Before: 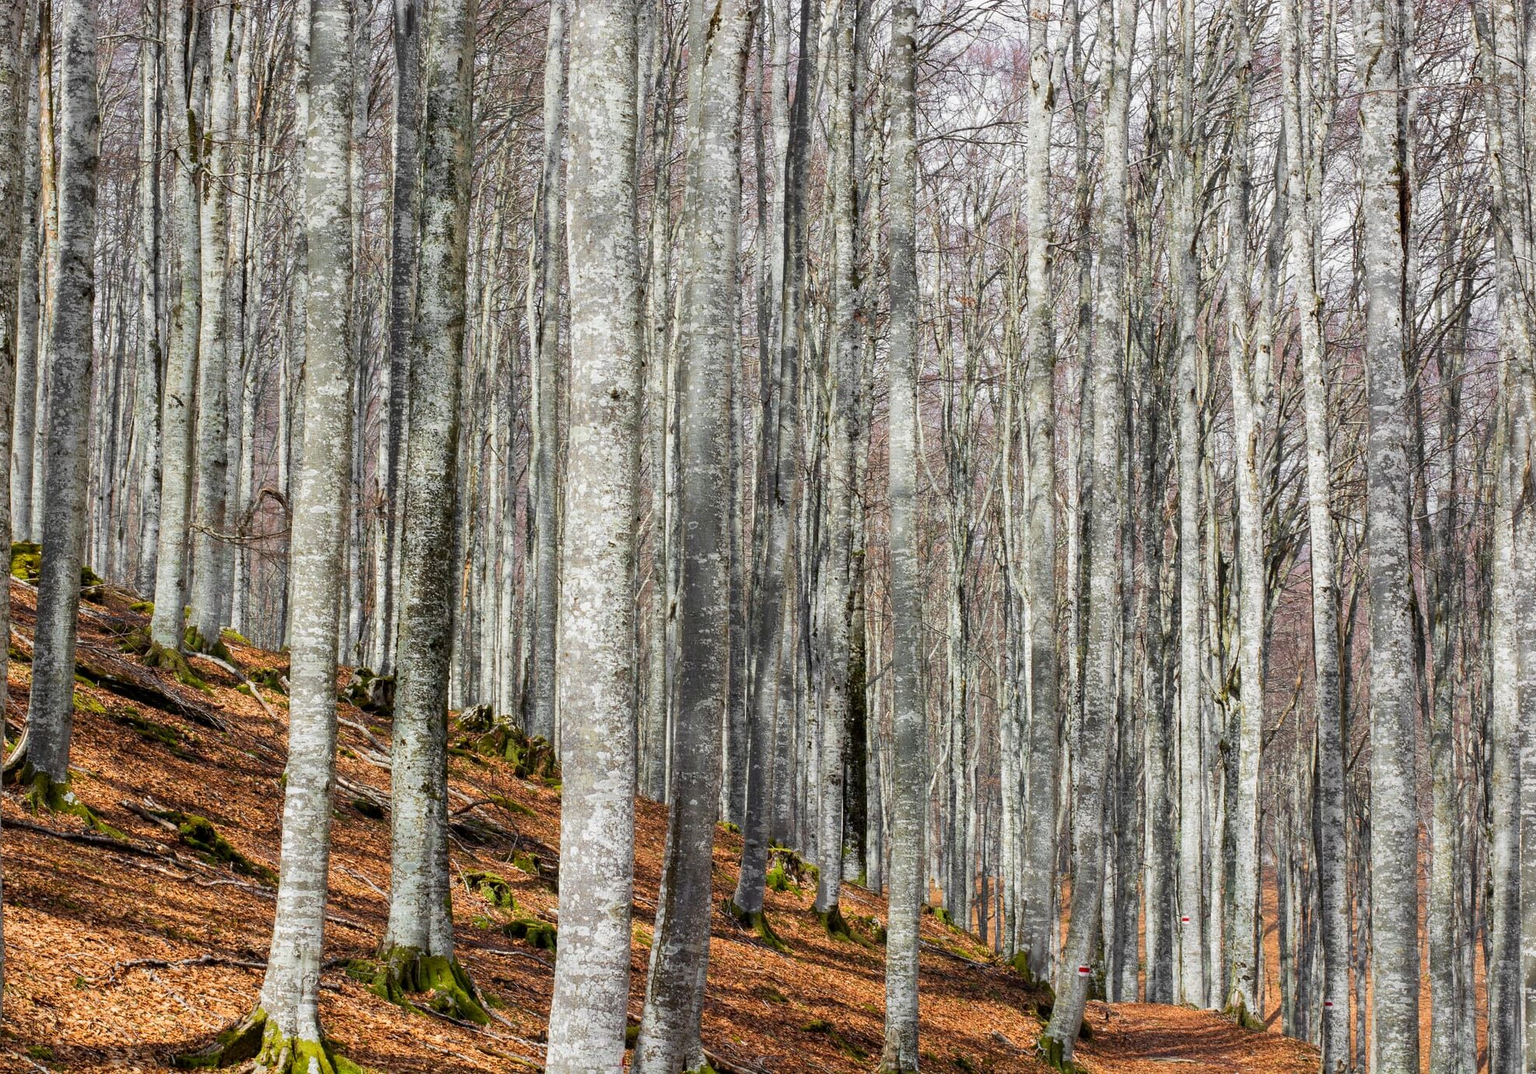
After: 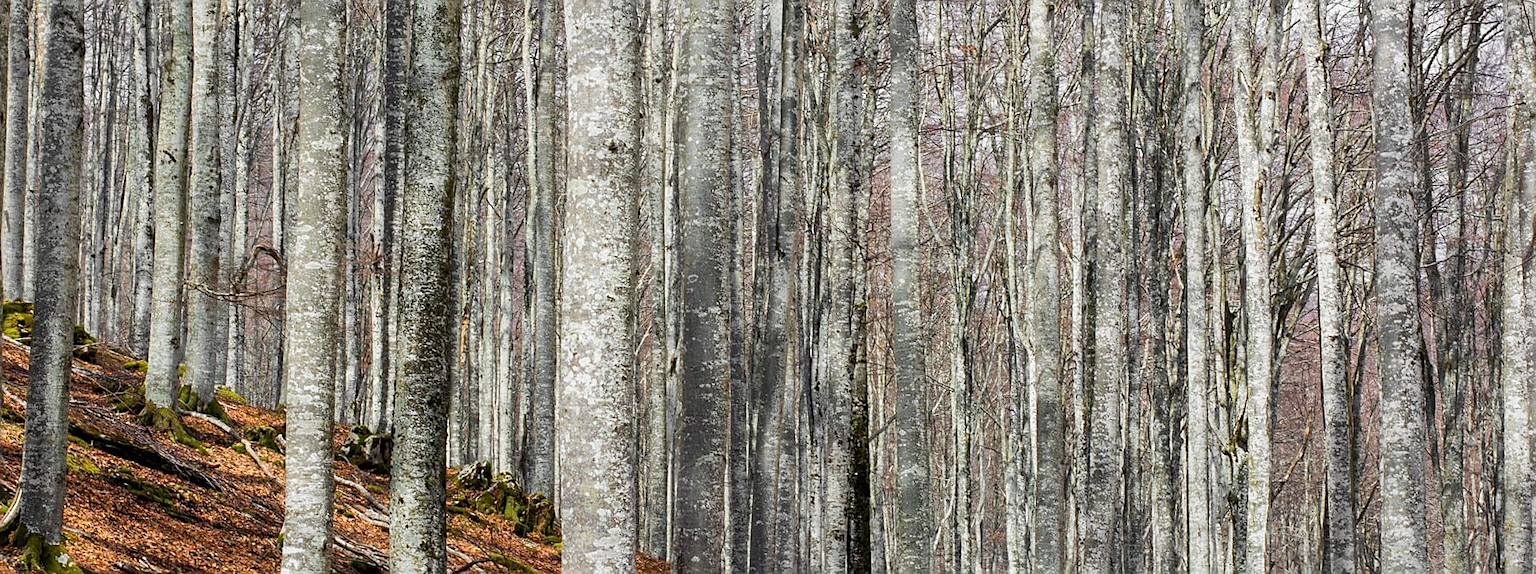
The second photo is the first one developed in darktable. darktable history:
crop and rotate: top 23.043%, bottom 23.437%
sharpen: on, module defaults
rotate and perspective: rotation -0.45°, automatic cropping original format, crop left 0.008, crop right 0.992, crop top 0.012, crop bottom 0.988
